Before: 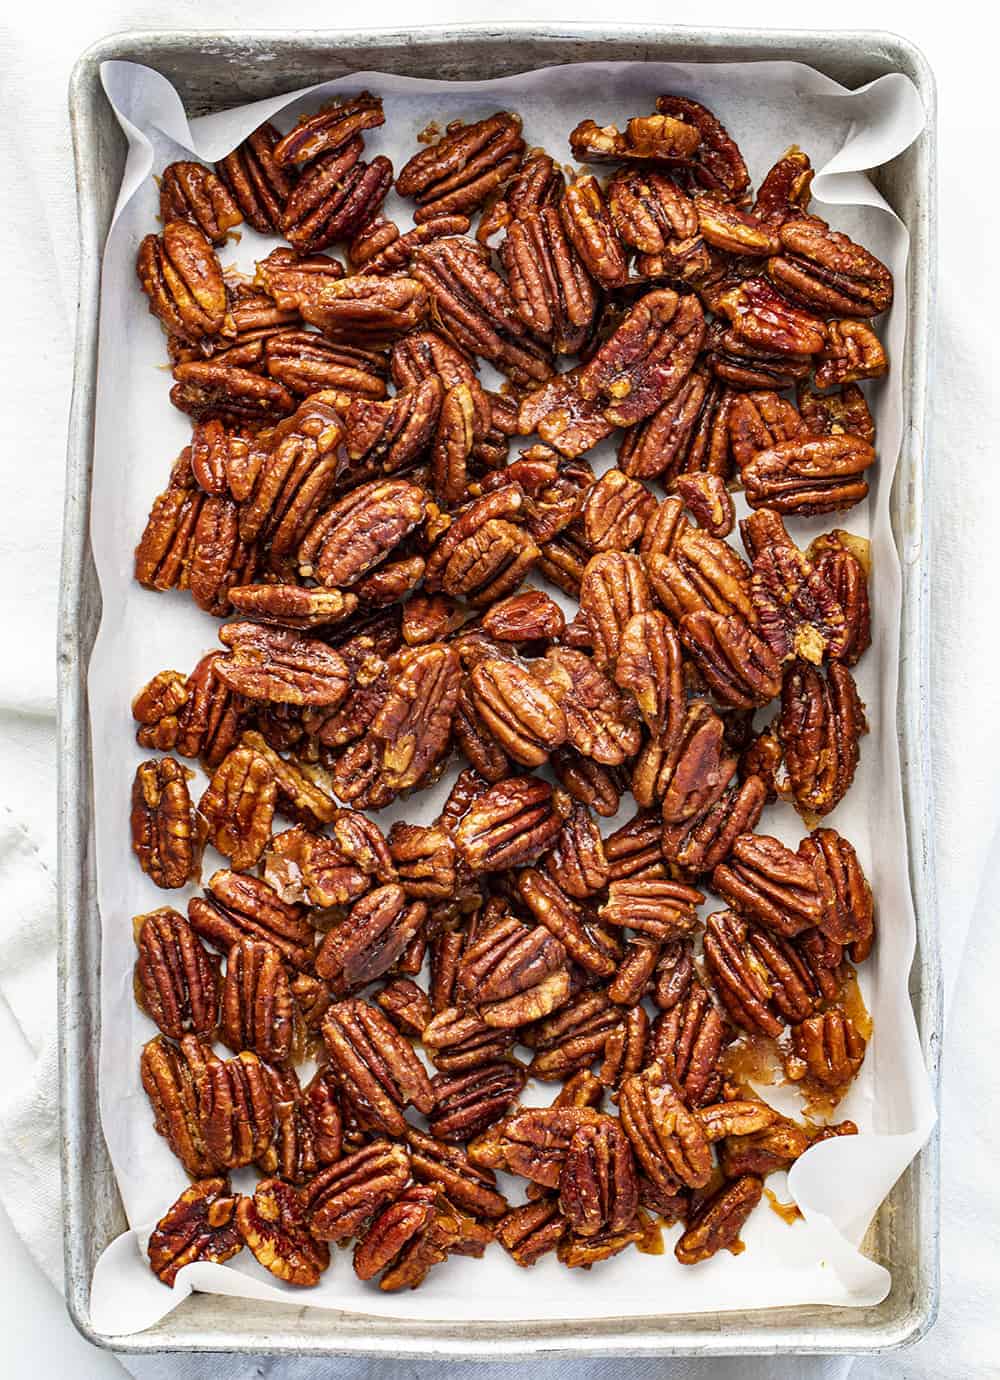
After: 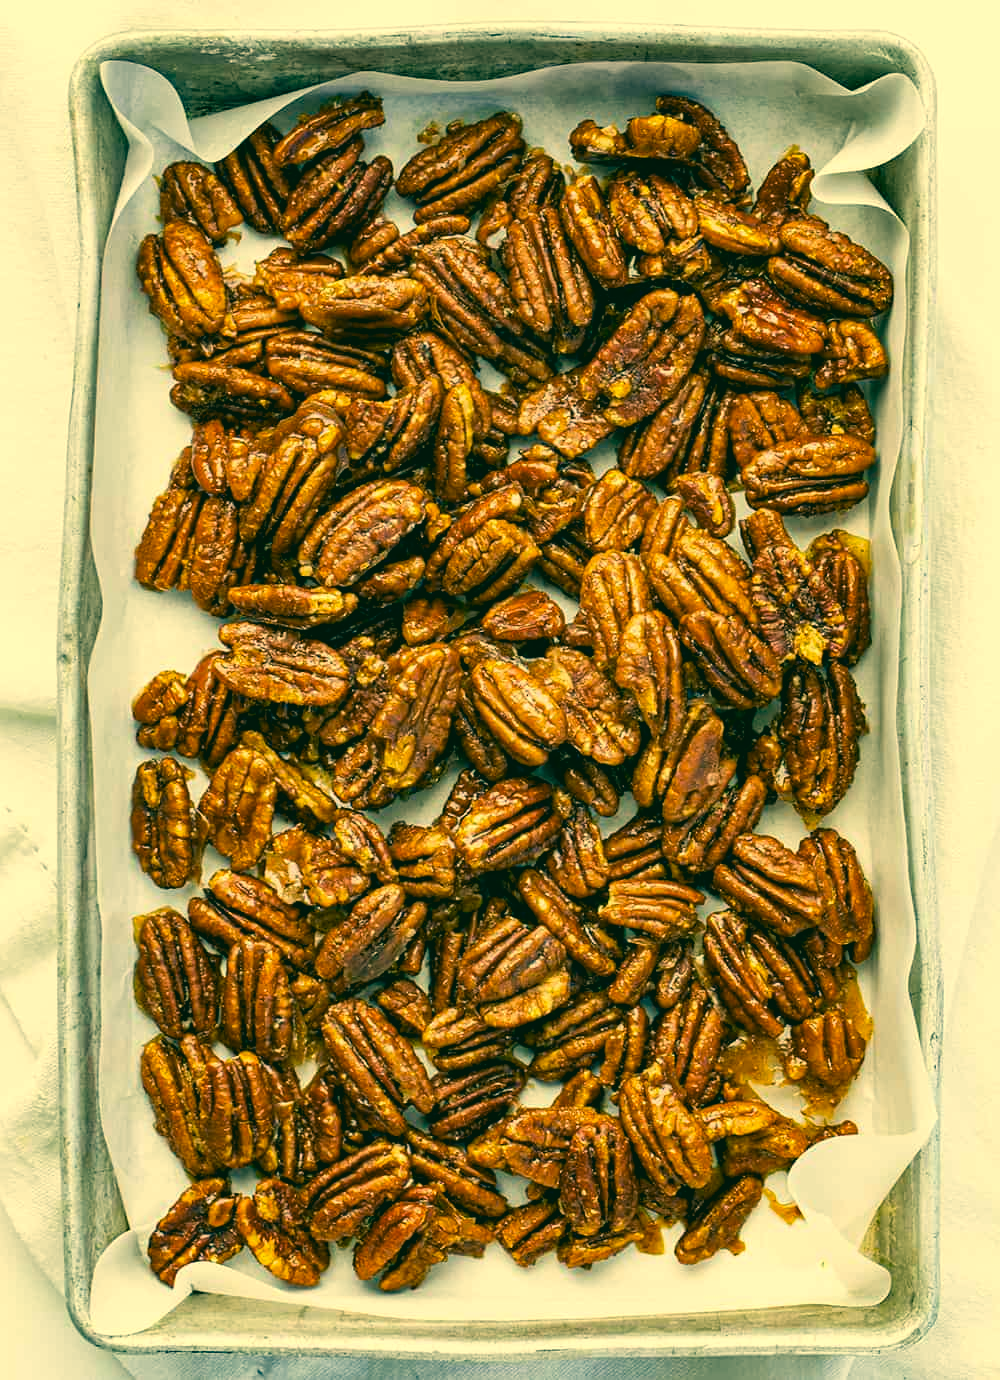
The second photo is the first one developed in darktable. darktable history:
color correction: highlights a* 1.71, highlights b* 34.28, shadows a* -36.39, shadows b* -5.59
